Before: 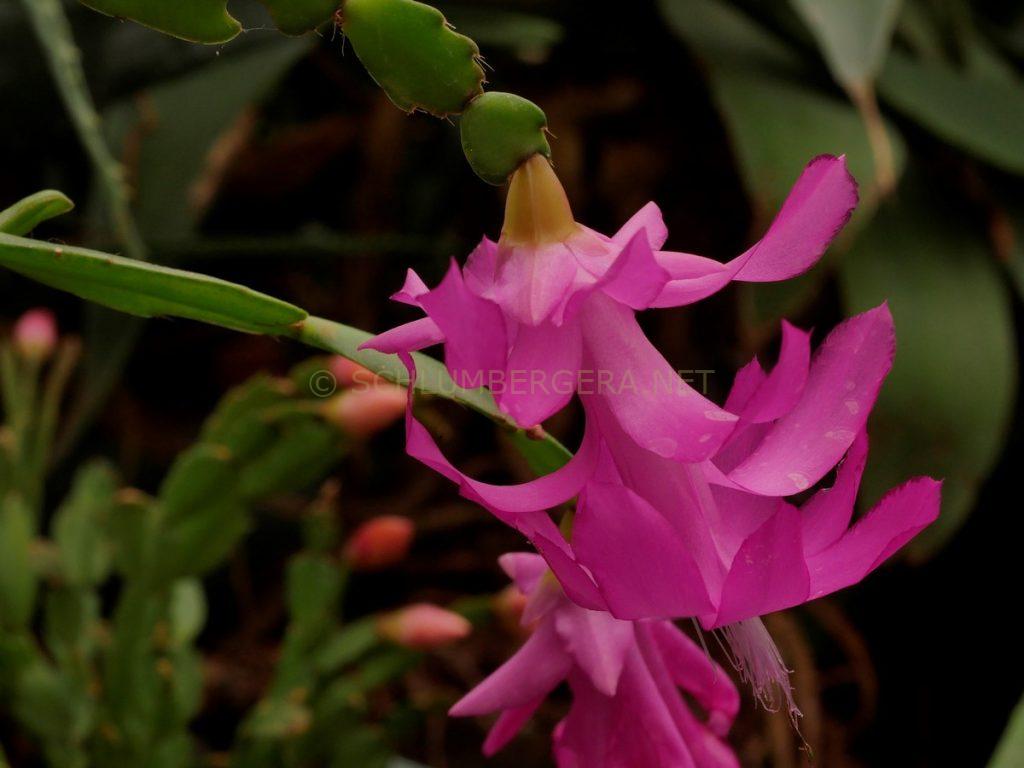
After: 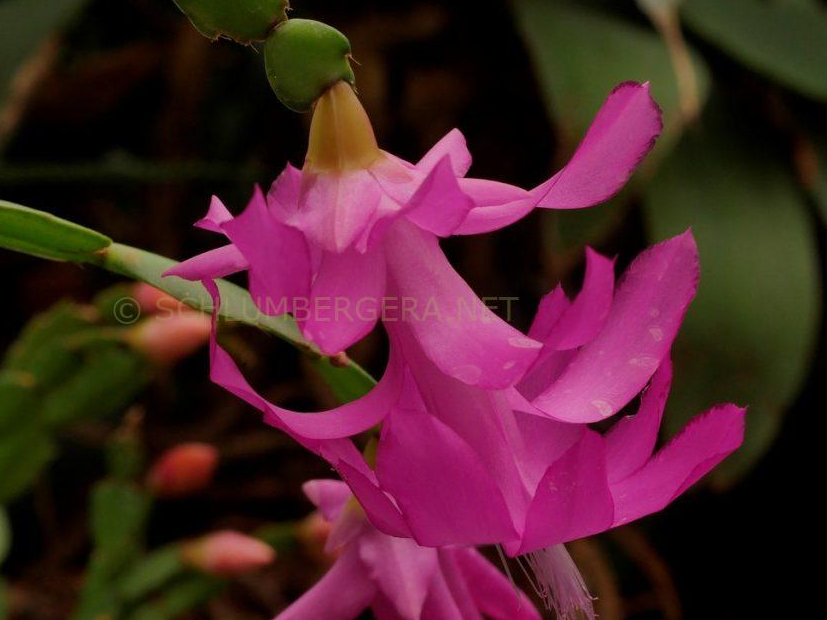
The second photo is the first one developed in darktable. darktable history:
white balance: red 1, blue 1
crop: left 19.159%, top 9.58%, bottom 9.58%
